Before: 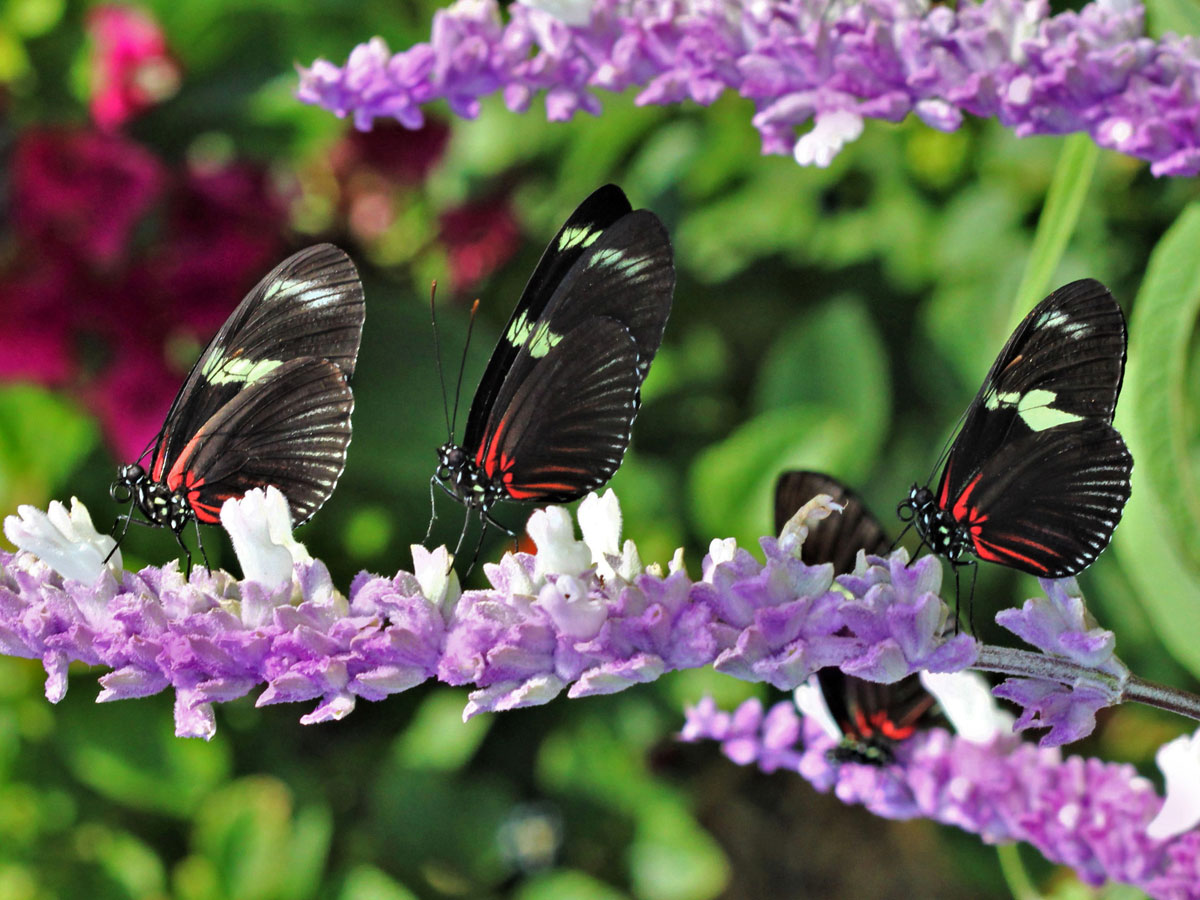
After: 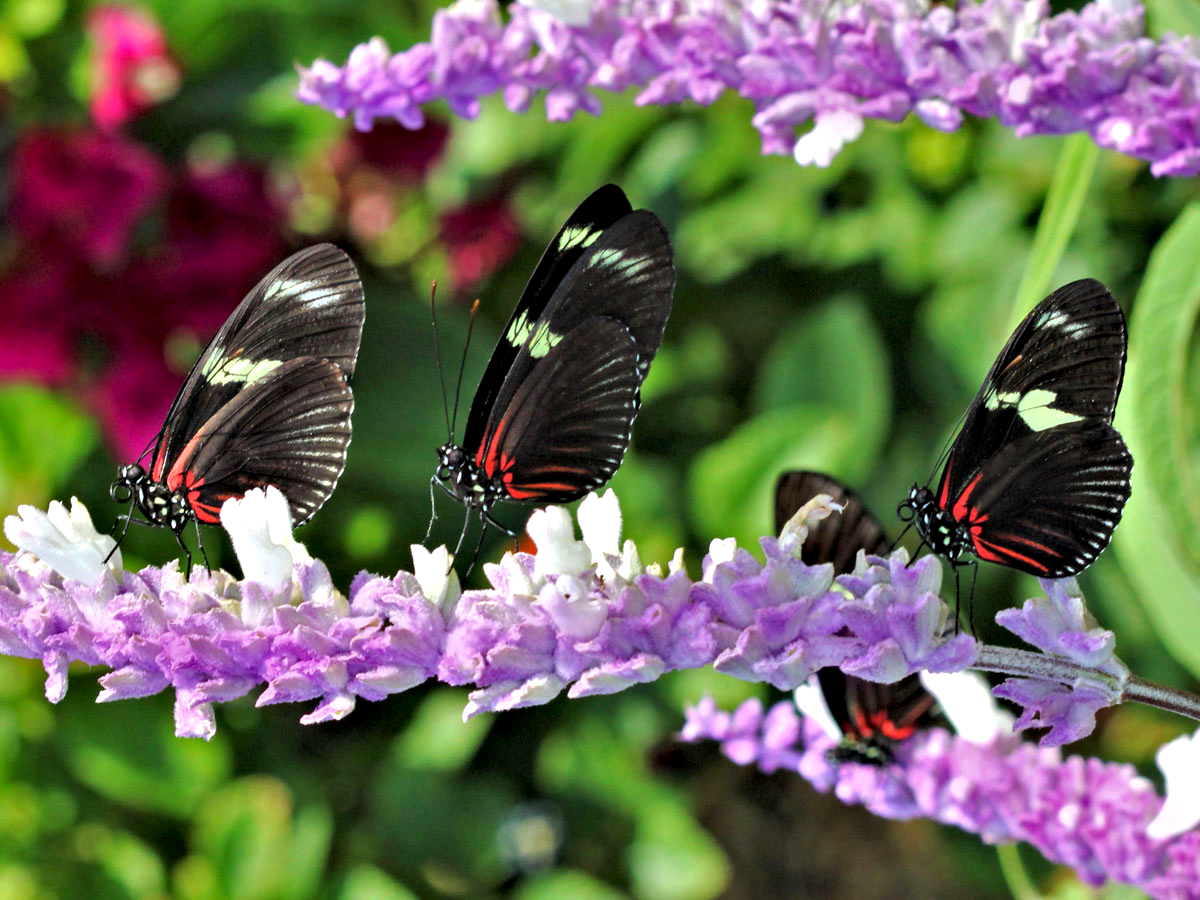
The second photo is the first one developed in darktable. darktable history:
exposure: black level correction 0.005, exposure 0.278 EV, compensate exposure bias true, compensate highlight preservation false
